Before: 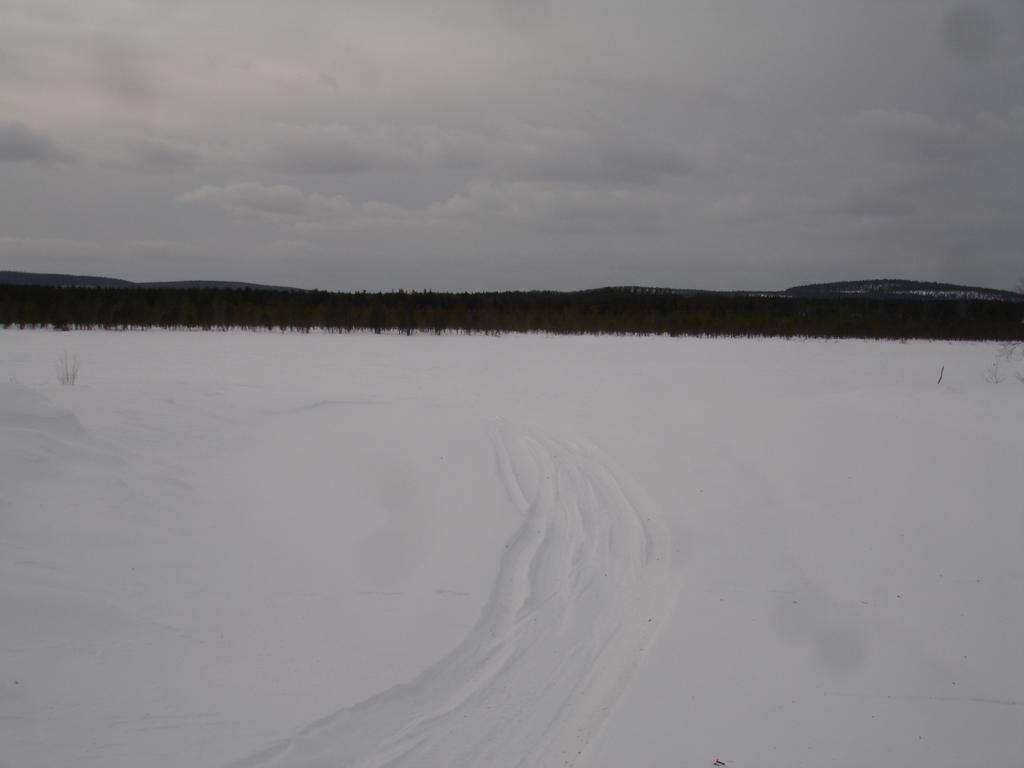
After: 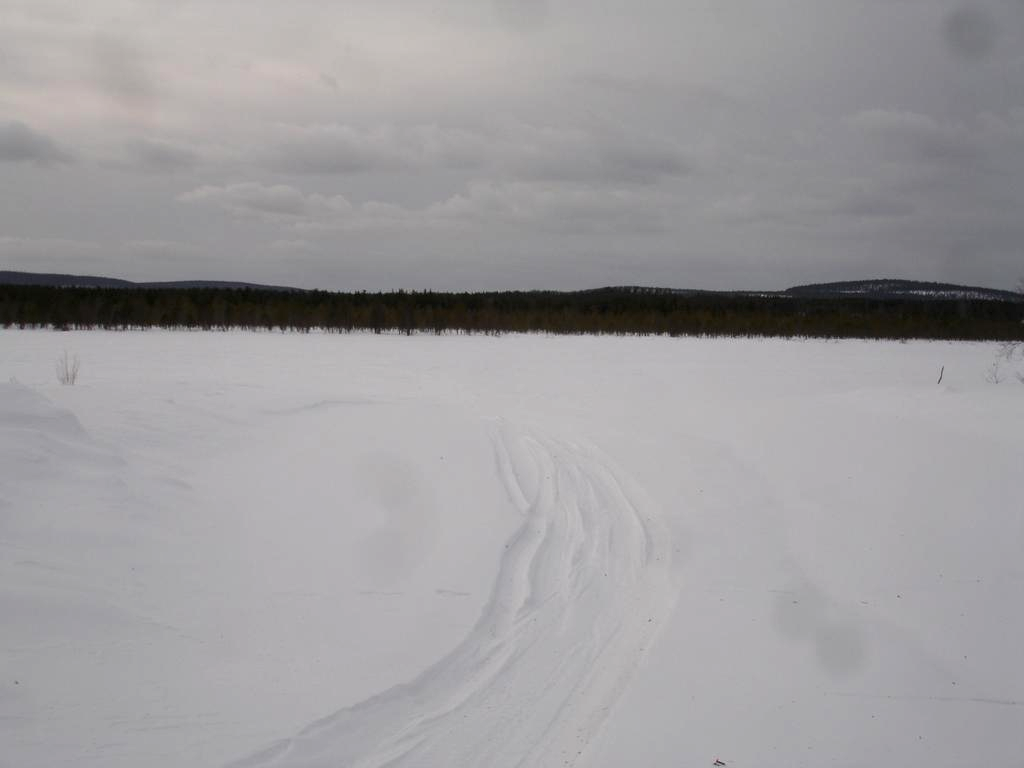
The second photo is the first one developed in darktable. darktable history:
base curve: curves: ch0 [(0, 0) (0.688, 0.865) (1, 1)]
local contrast: highlights 102%, shadows 103%, detail 119%, midtone range 0.2
